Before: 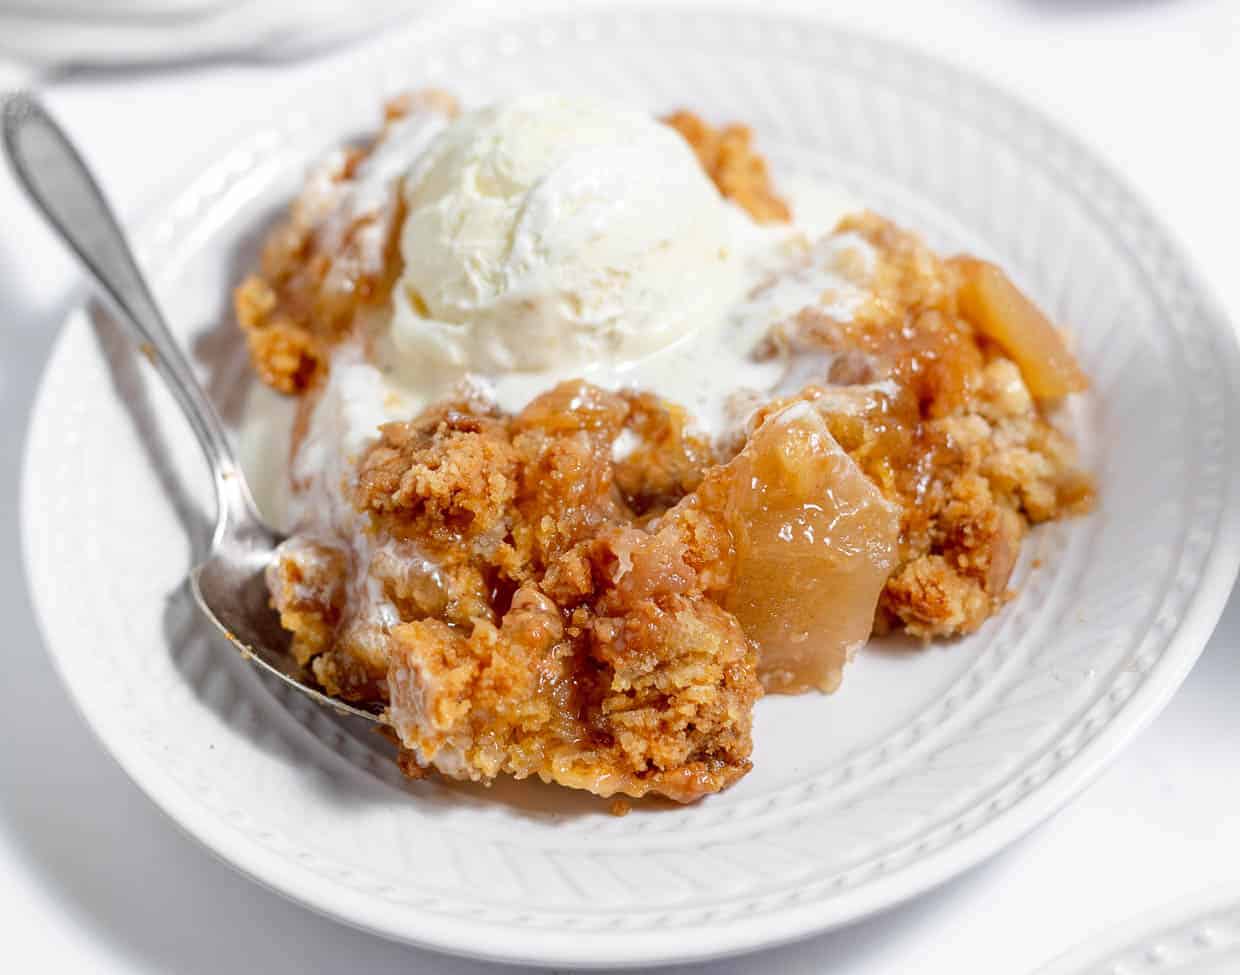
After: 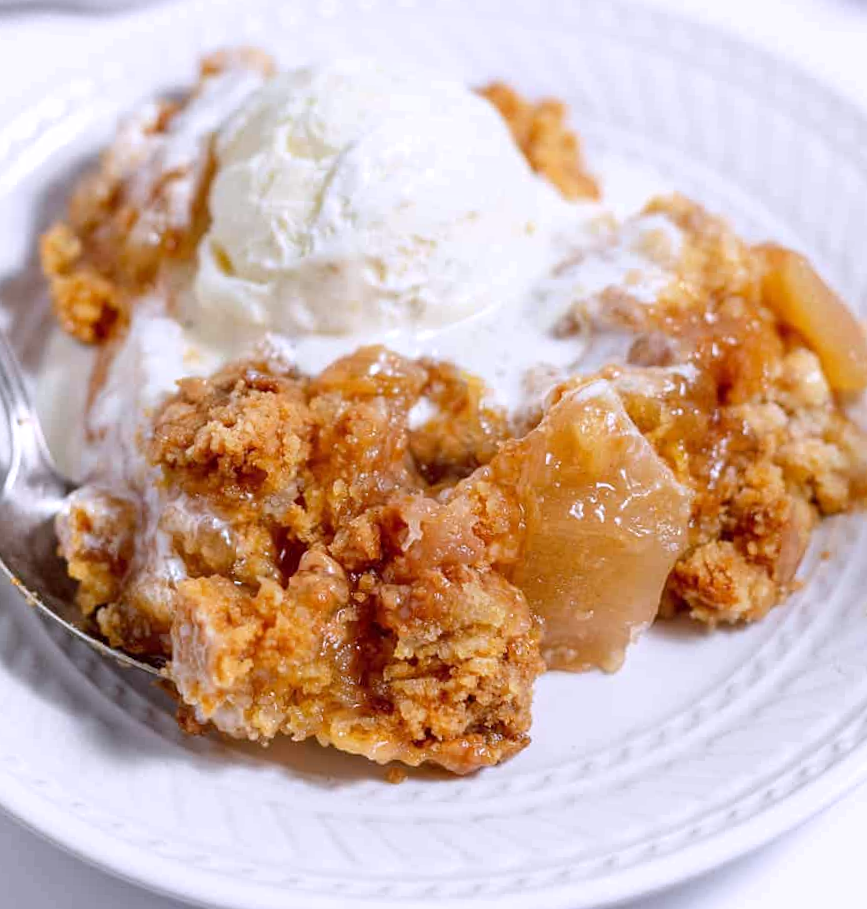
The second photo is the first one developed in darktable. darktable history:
white balance: red 1.004, blue 1.096
crop and rotate: angle -3.27°, left 14.277%, top 0.028%, right 10.766%, bottom 0.028%
